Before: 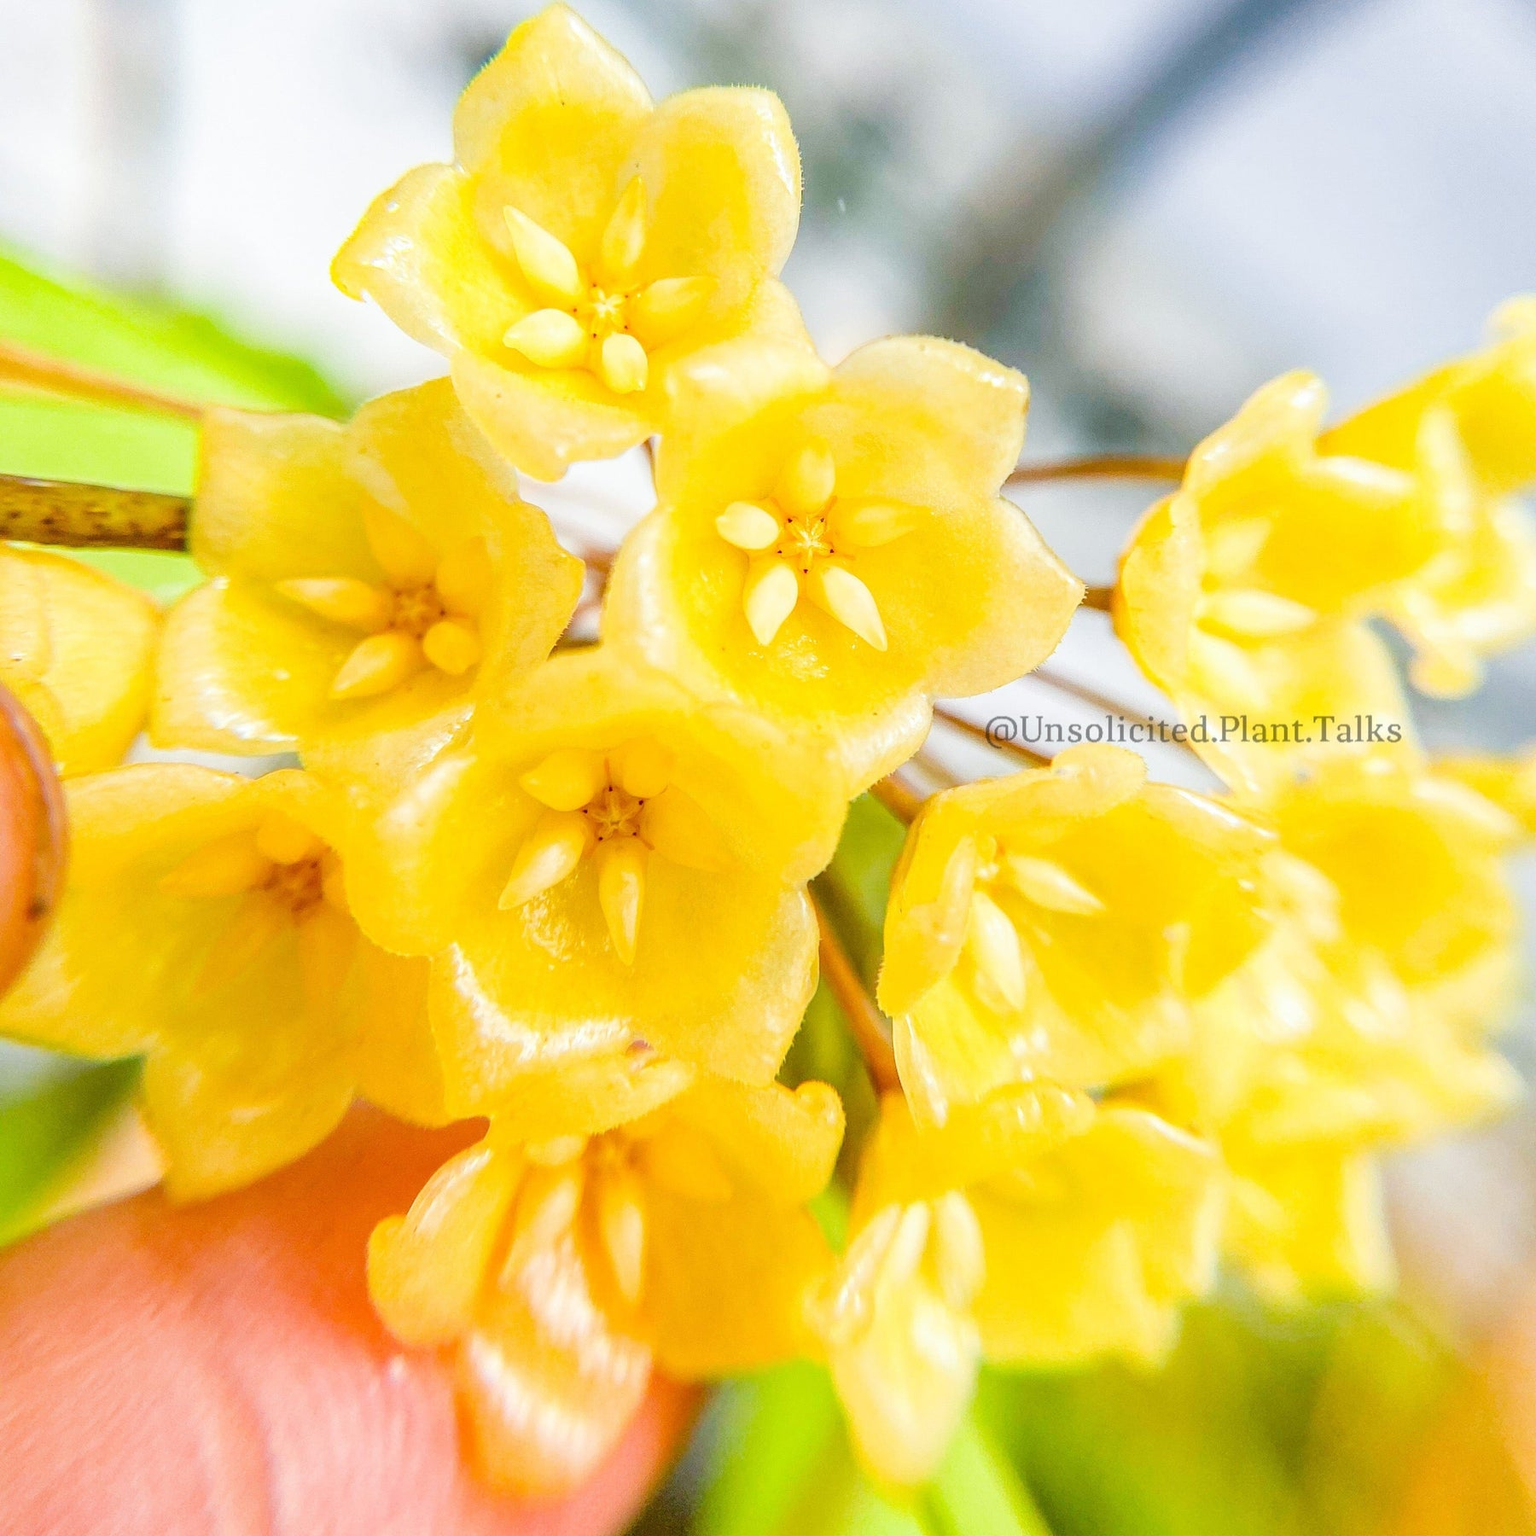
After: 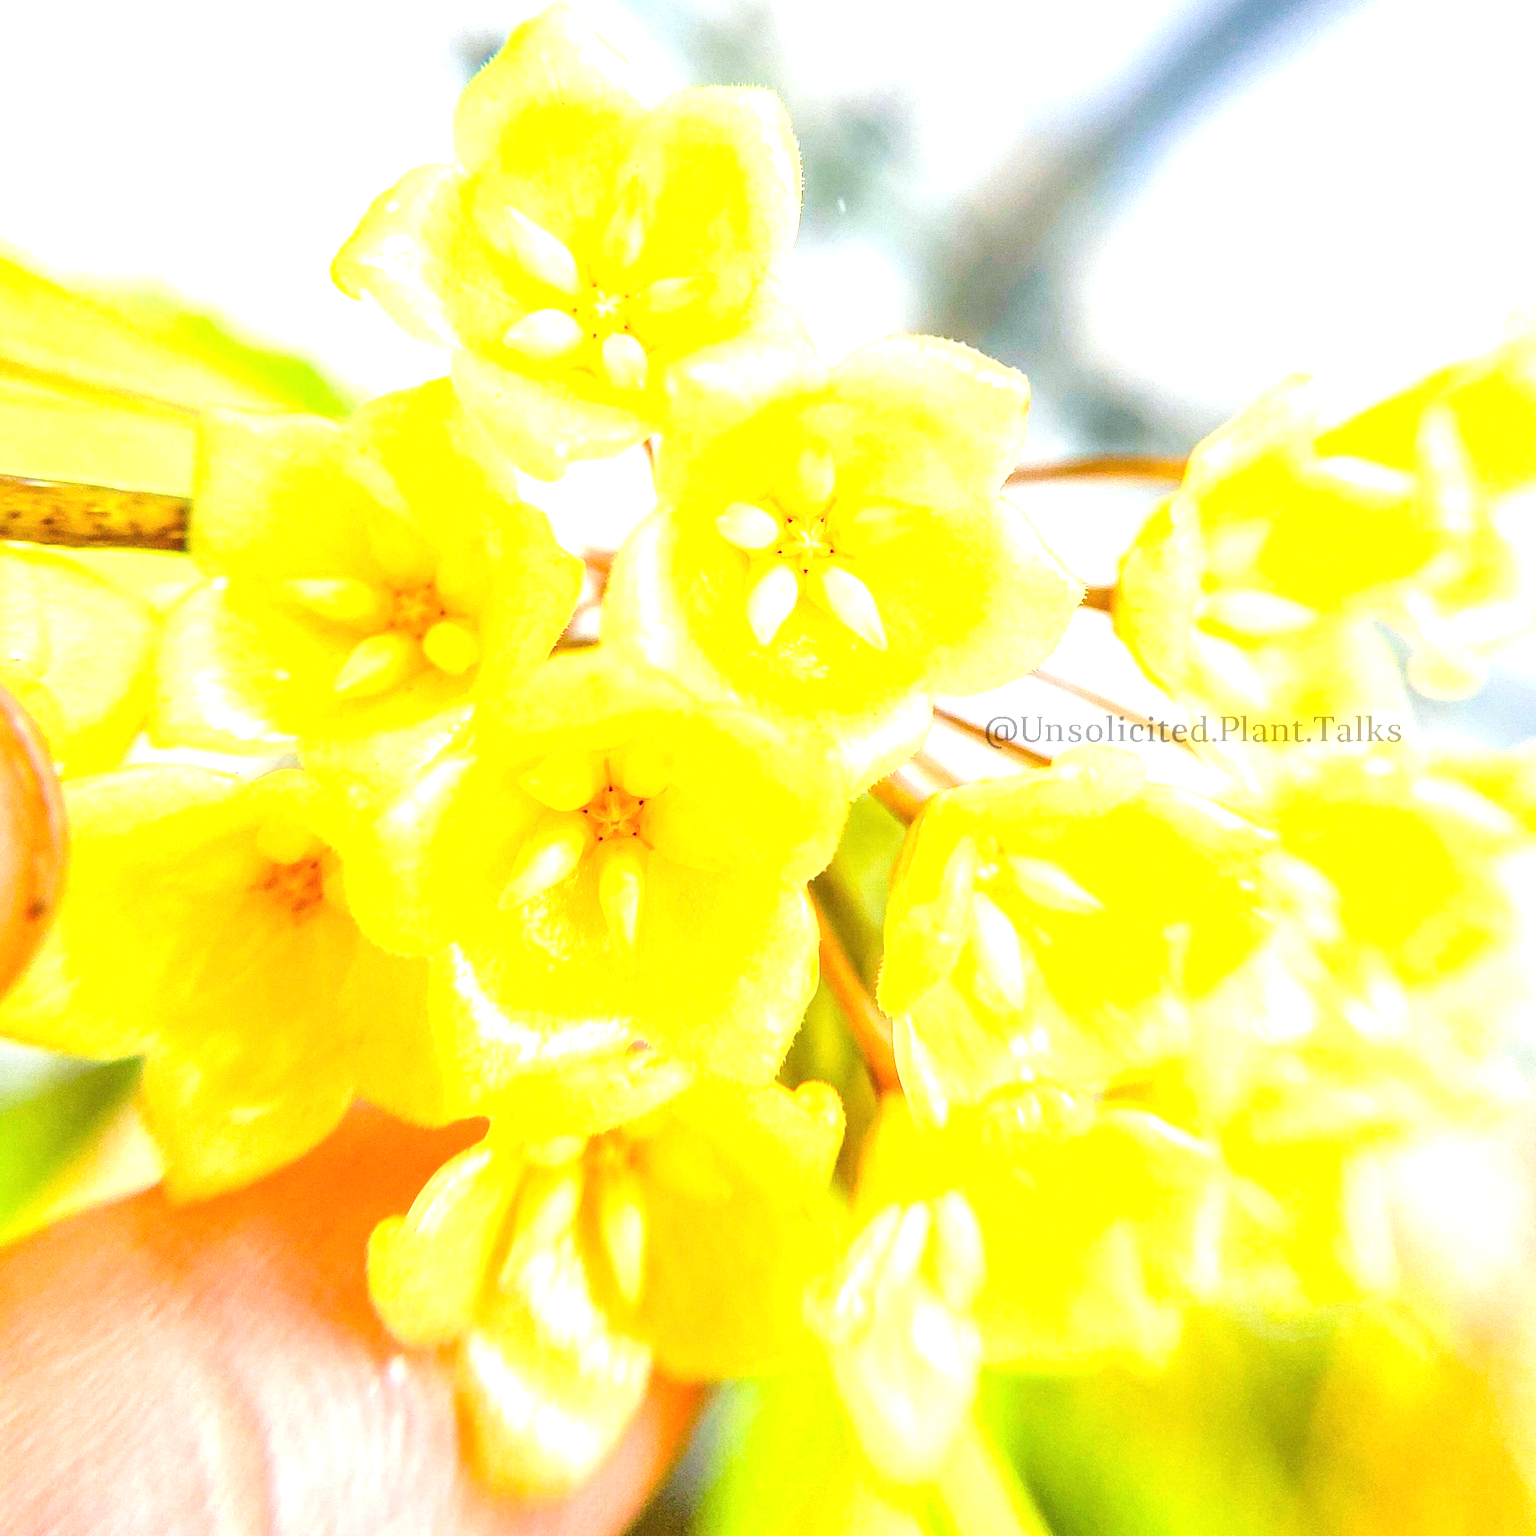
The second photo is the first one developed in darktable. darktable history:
exposure: exposure 0.921 EV, compensate highlight preservation false
